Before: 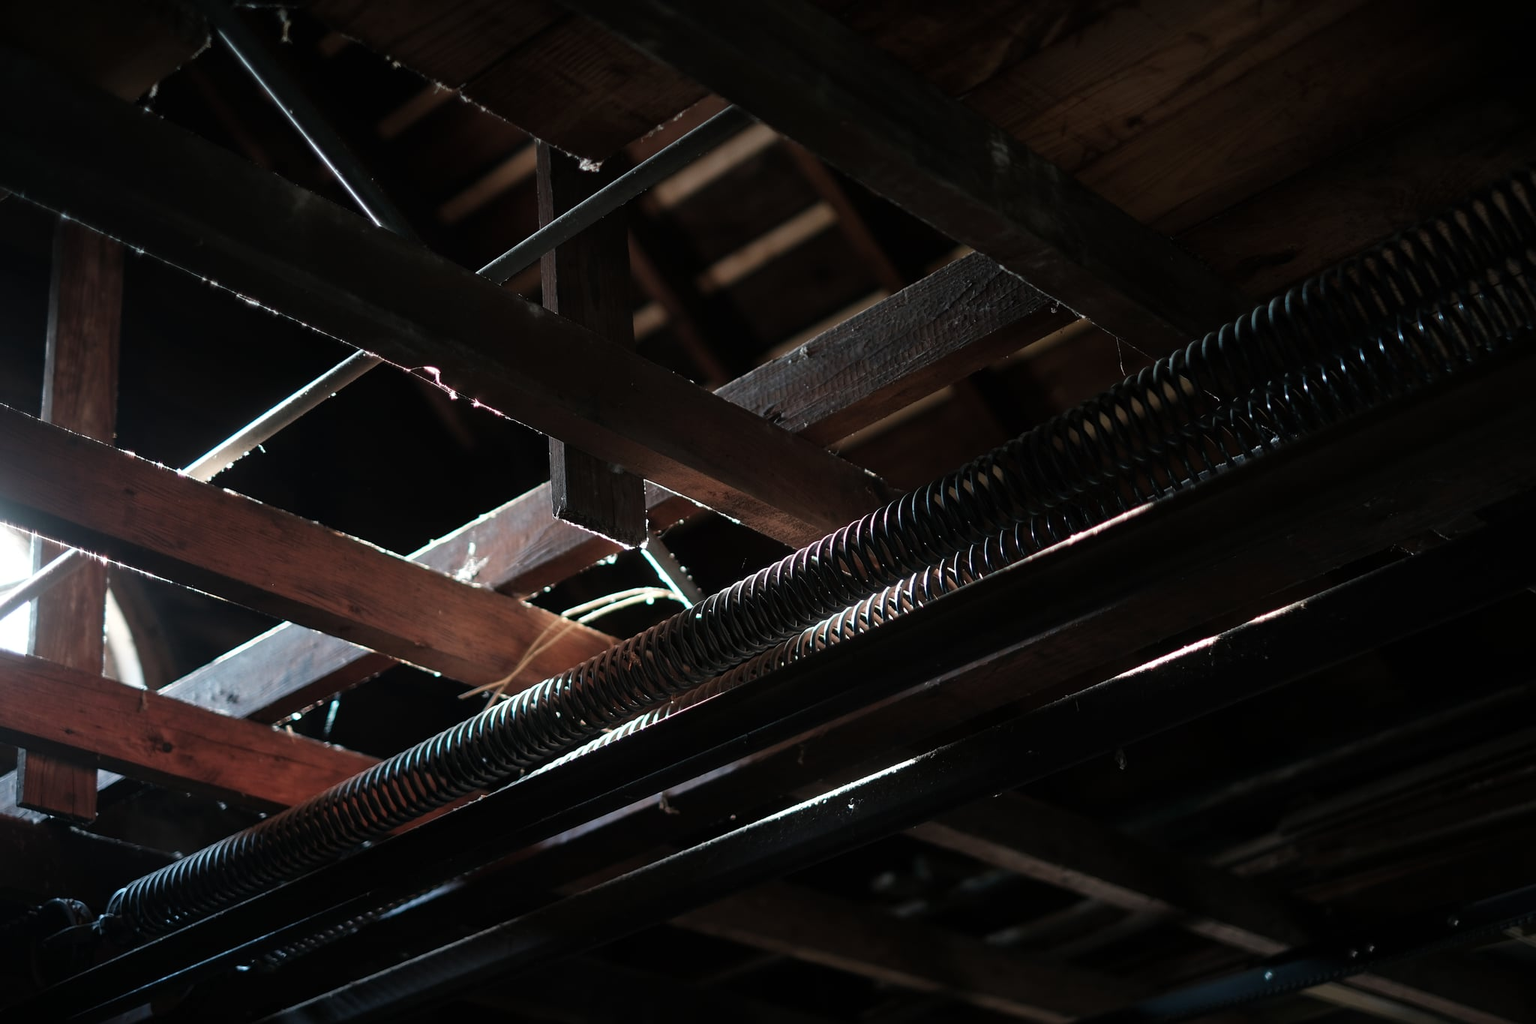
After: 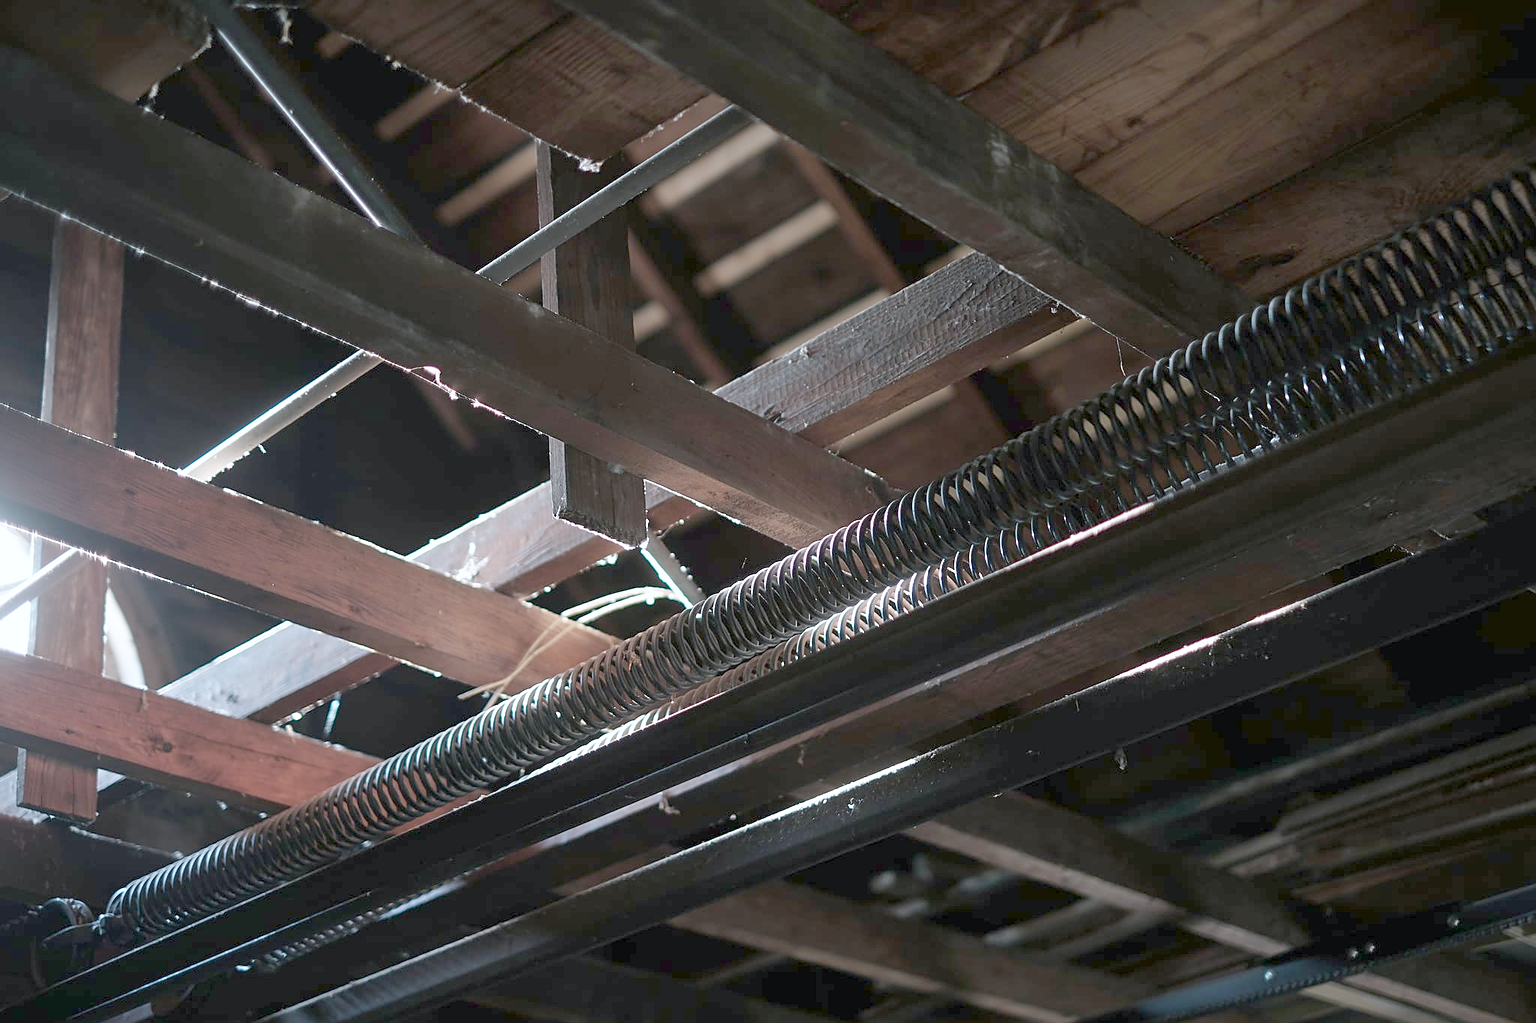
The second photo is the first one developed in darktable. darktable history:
sharpen: on, module defaults
color balance rgb: global vibrance 1%
white balance: red 0.954, blue 1.079
